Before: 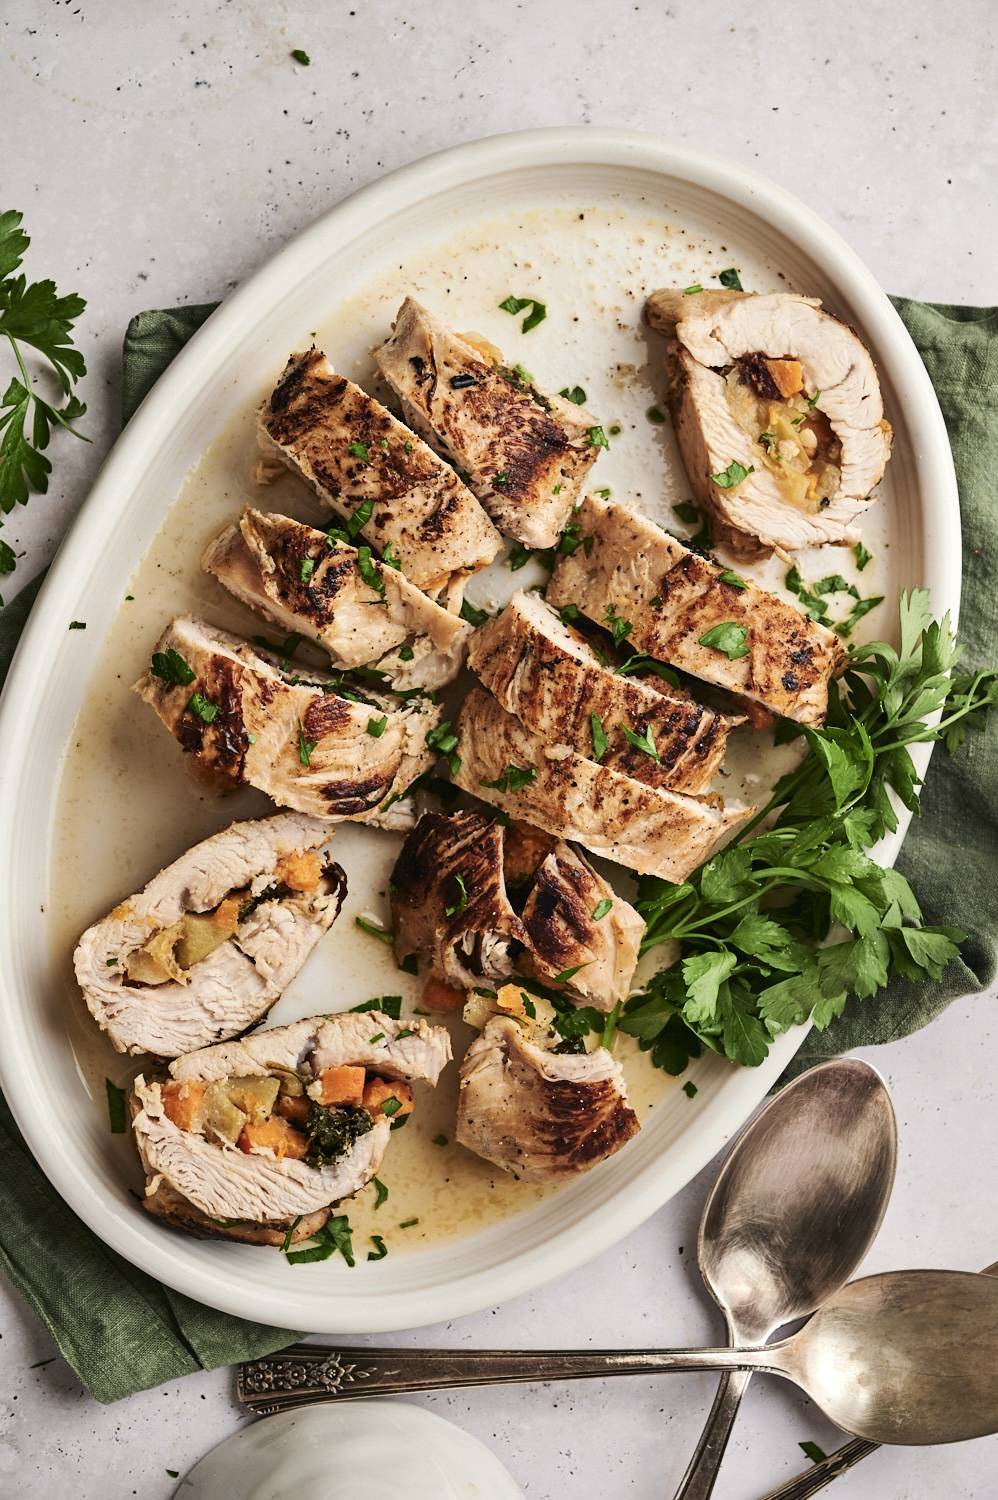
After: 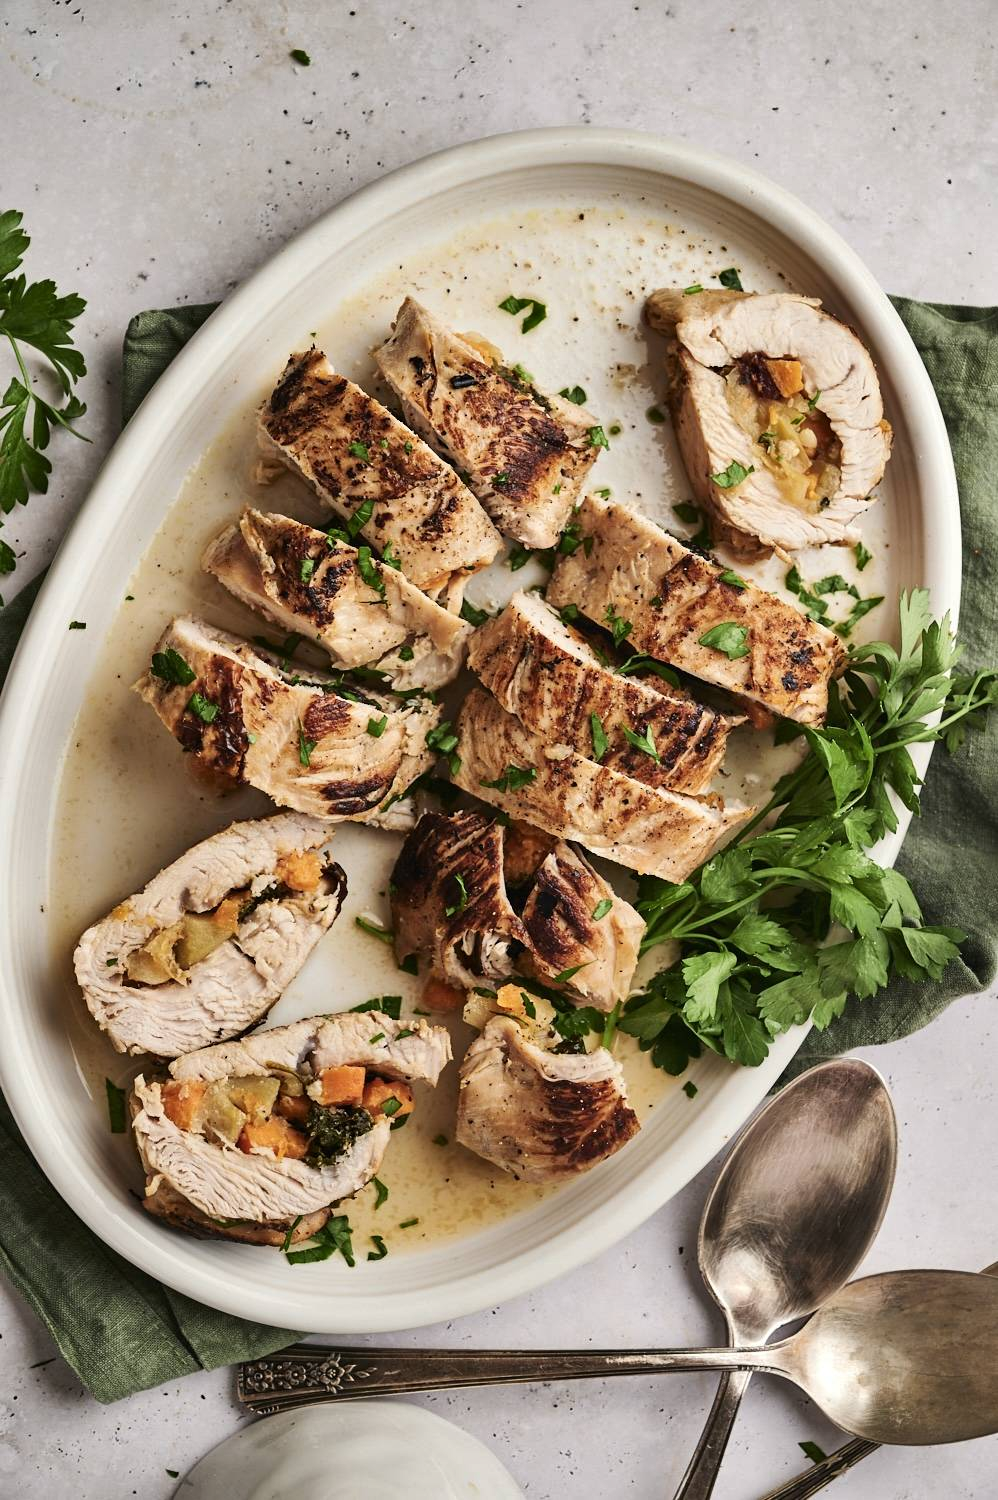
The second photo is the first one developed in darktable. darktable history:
shadows and highlights: shadows 61.26, soften with gaussian
